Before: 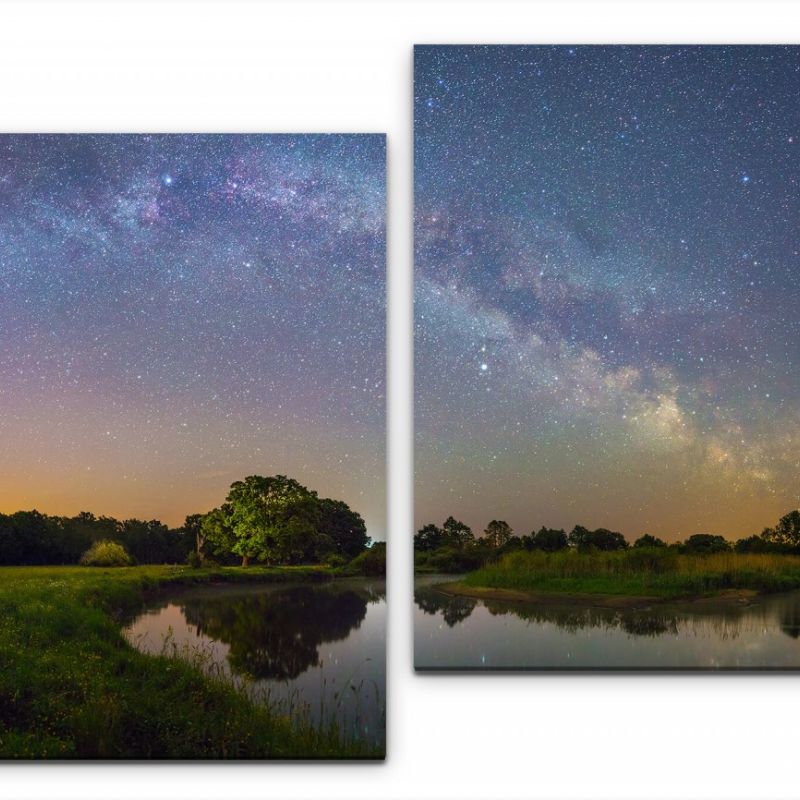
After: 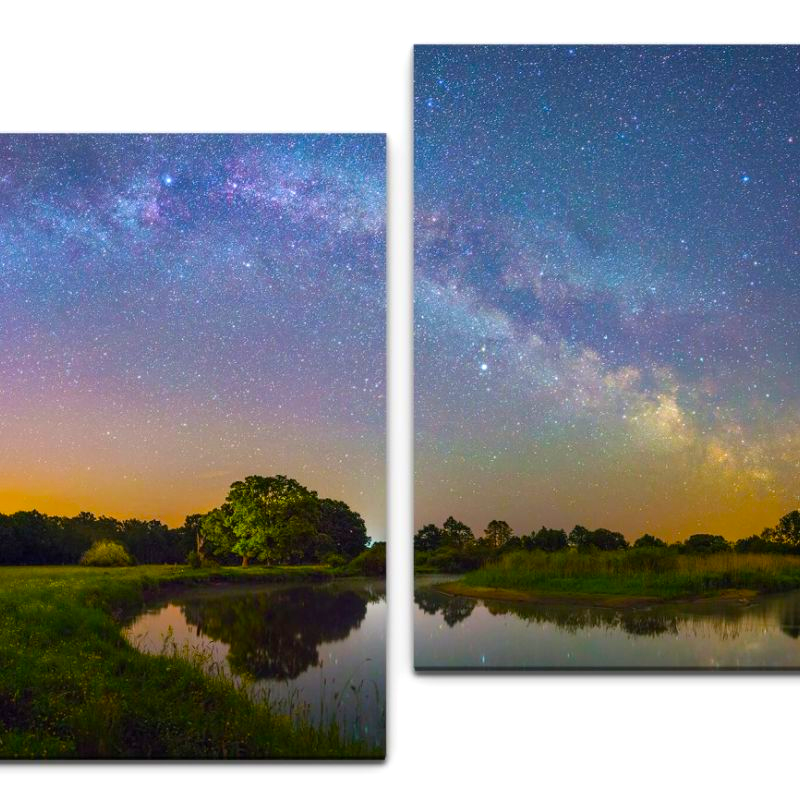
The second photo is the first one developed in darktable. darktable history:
exposure: exposure 0.201 EV, compensate highlight preservation false
color balance rgb: perceptual saturation grading › global saturation 40.48%, global vibrance 20%
